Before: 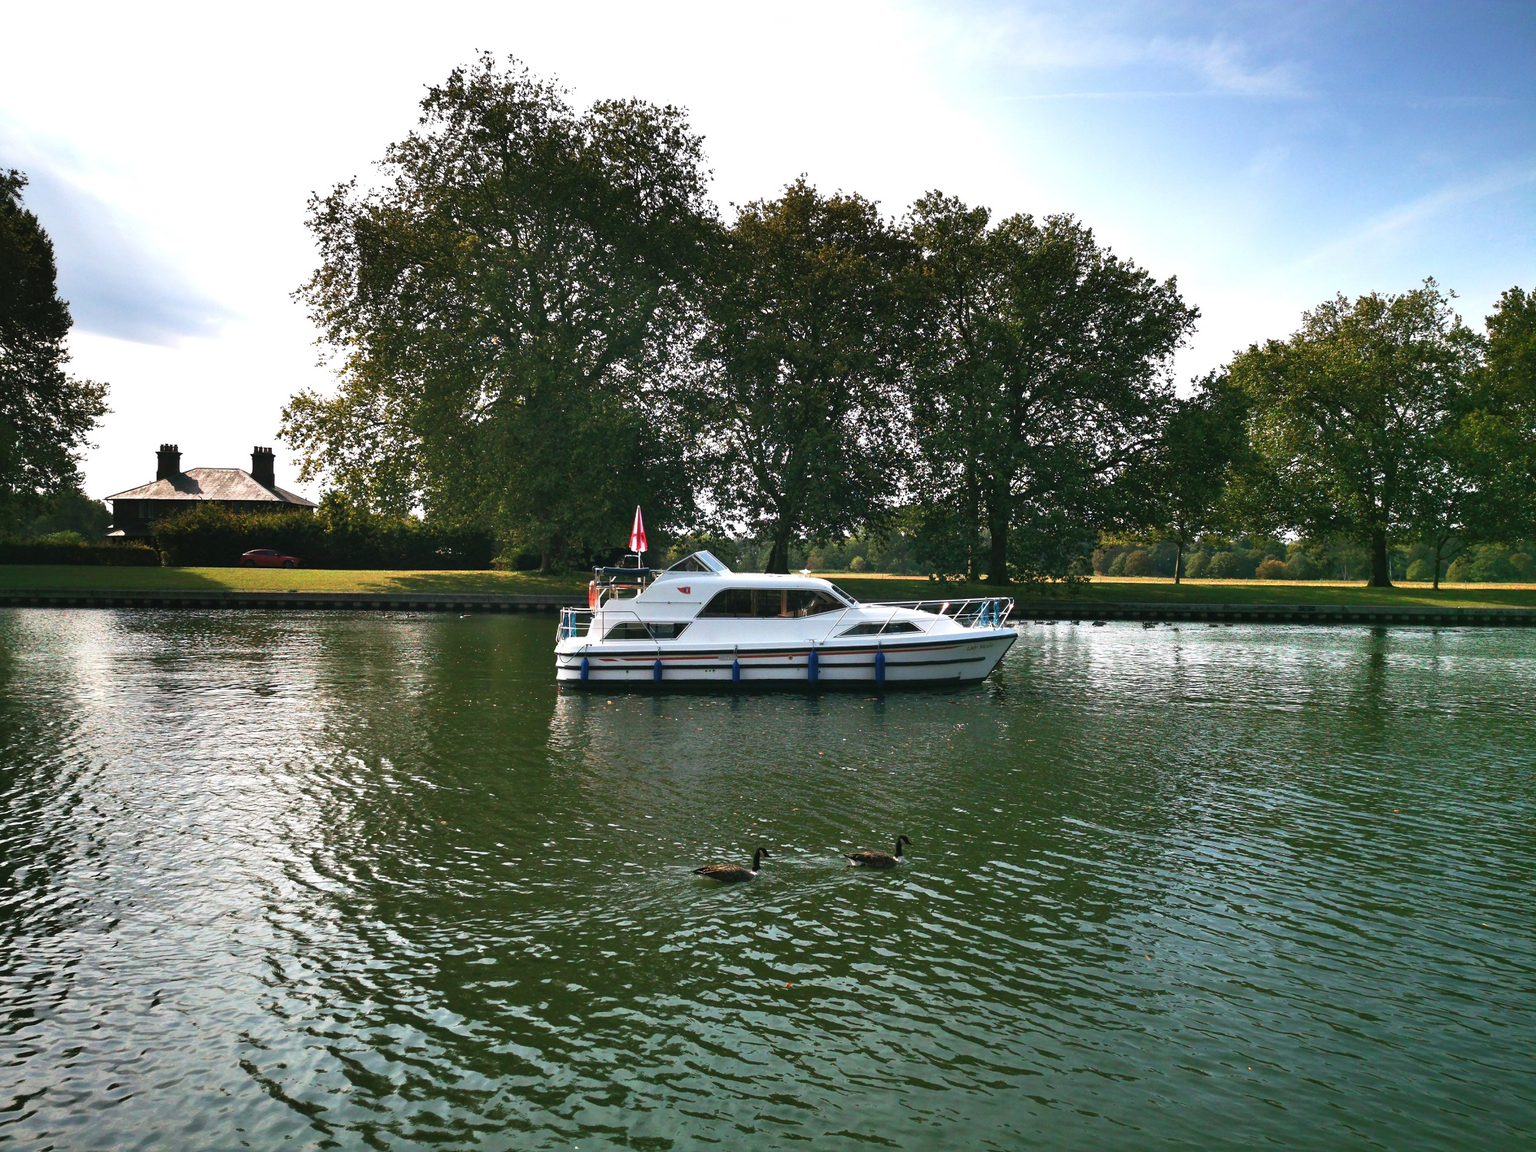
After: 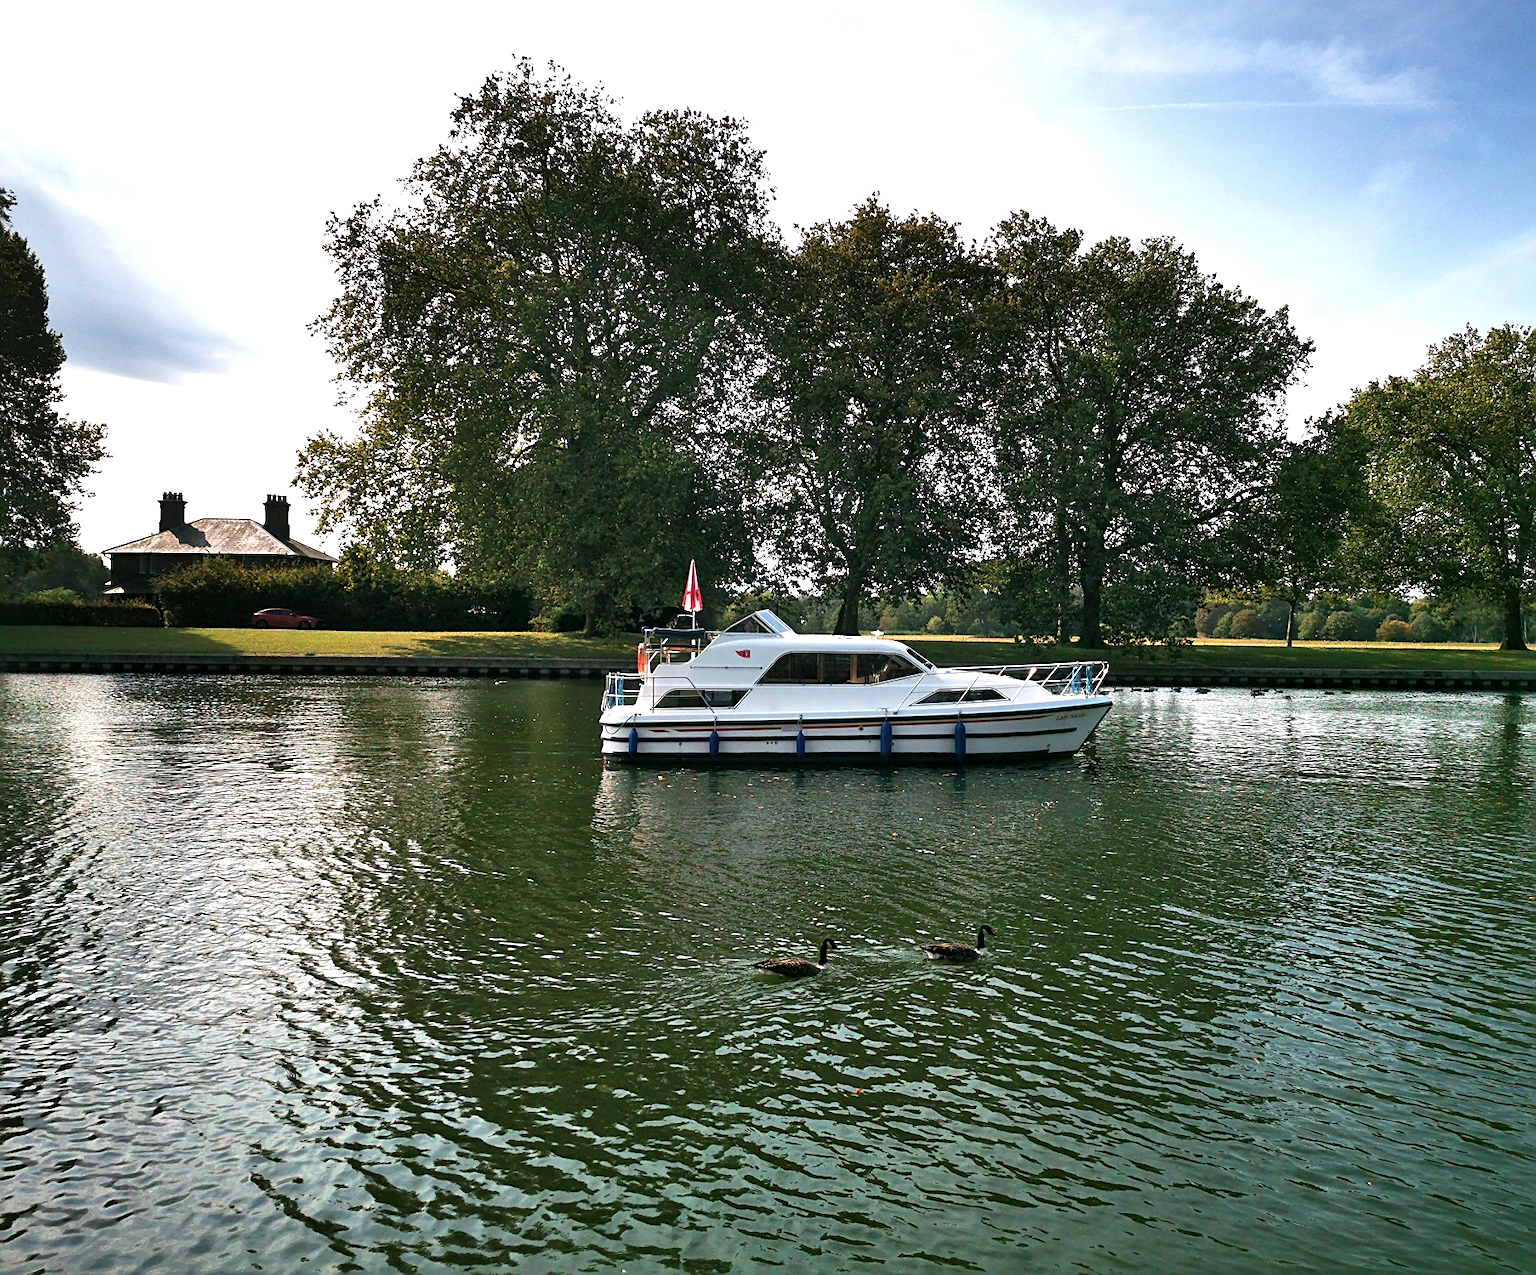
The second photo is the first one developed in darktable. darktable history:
crop and rotate: left 0.886%, right 8.793%
sharpen: on, module defaults
exposure: compensate highlight preservation false
local contrast: mode bilateral grid, contrast 21, coarseness 50, detail 159%, midtone range 0.2
